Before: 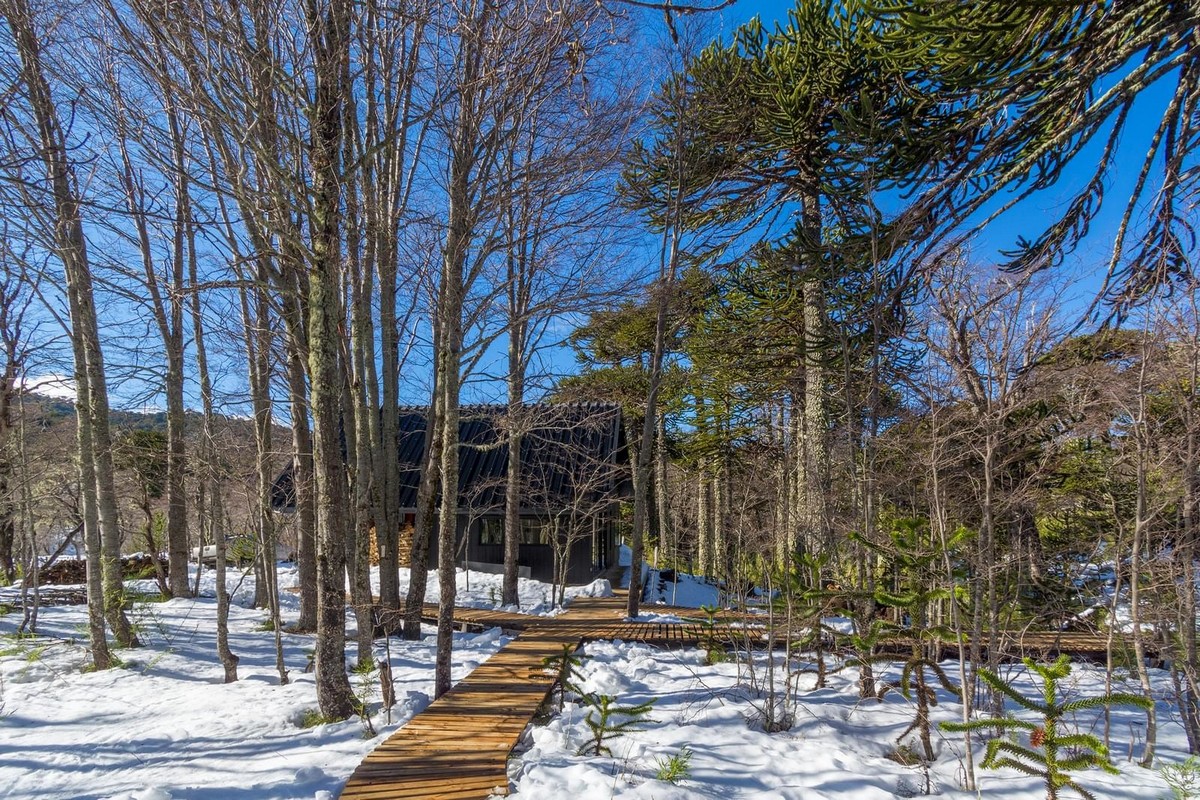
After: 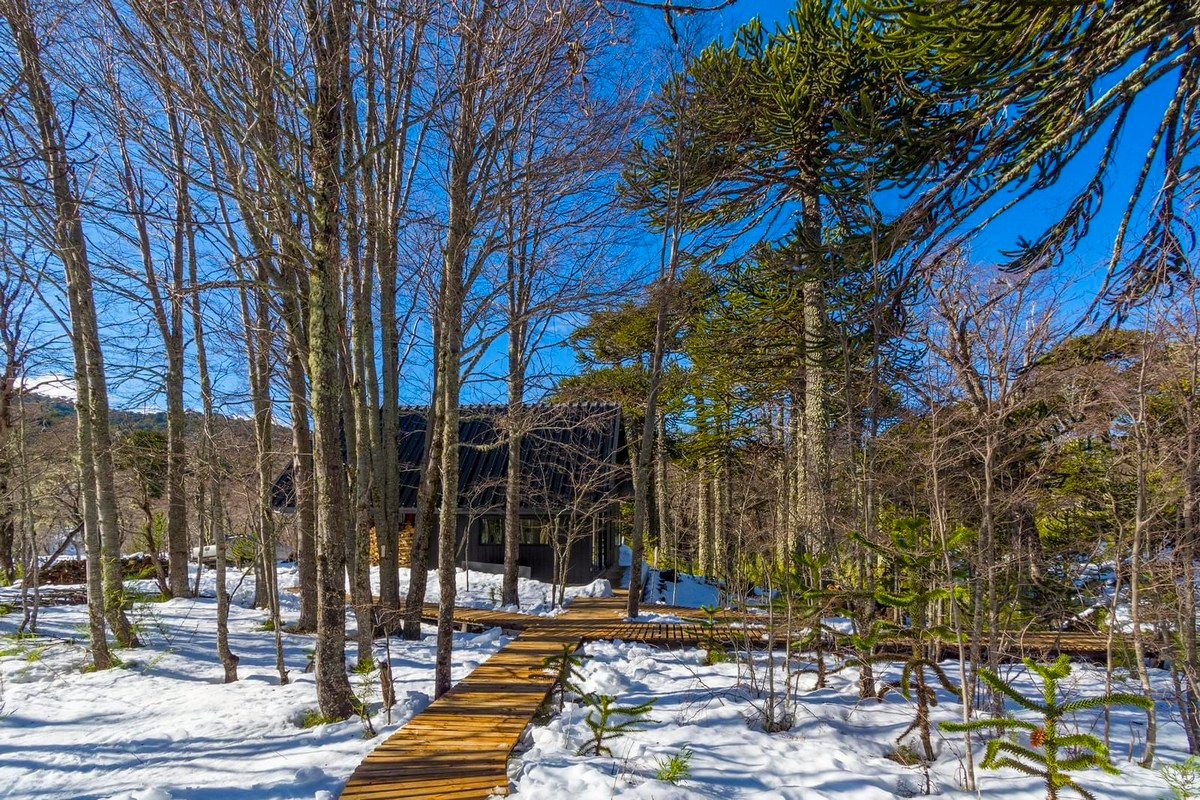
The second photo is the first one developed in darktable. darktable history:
color balance rgb: shadows lift › chroma 0.857%, shadows lift › hue 114.32°, power › chroma 0.242%, power › hue 60.72°, perceptual saturation grading › global saturation 25.821%
haze removal: adaptive false
